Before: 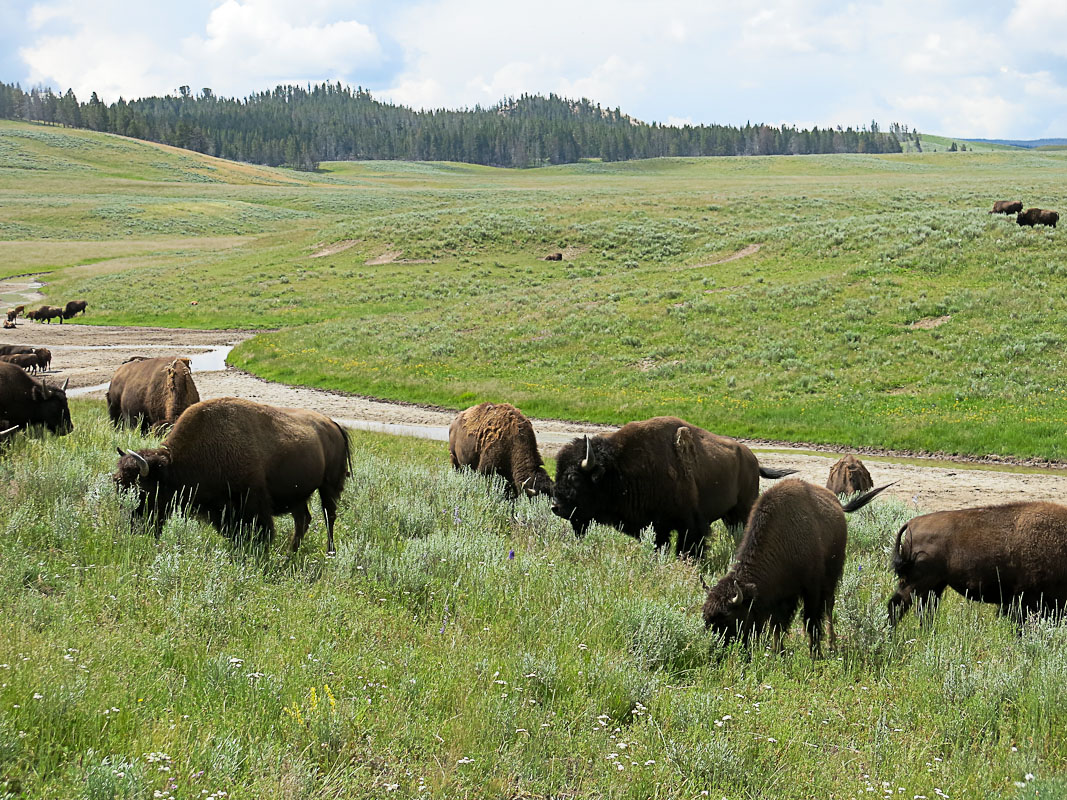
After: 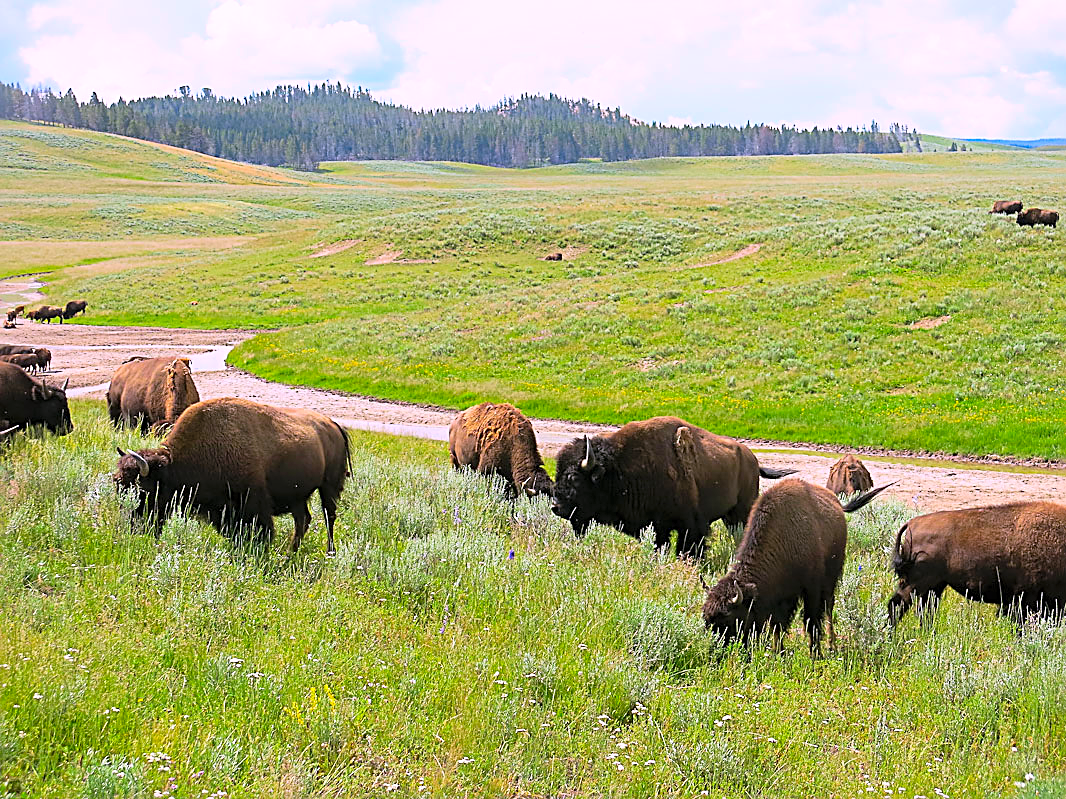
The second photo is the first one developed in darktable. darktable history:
color contrast: green-magenta contrast 1.2, blue-yellow contrast 1.2
contrast brightness saturation: contrast 0.07, brightness 0.18, saturation 0.4
sharpen: on, module defaults
white balance: red 1.066, blue 1.119
